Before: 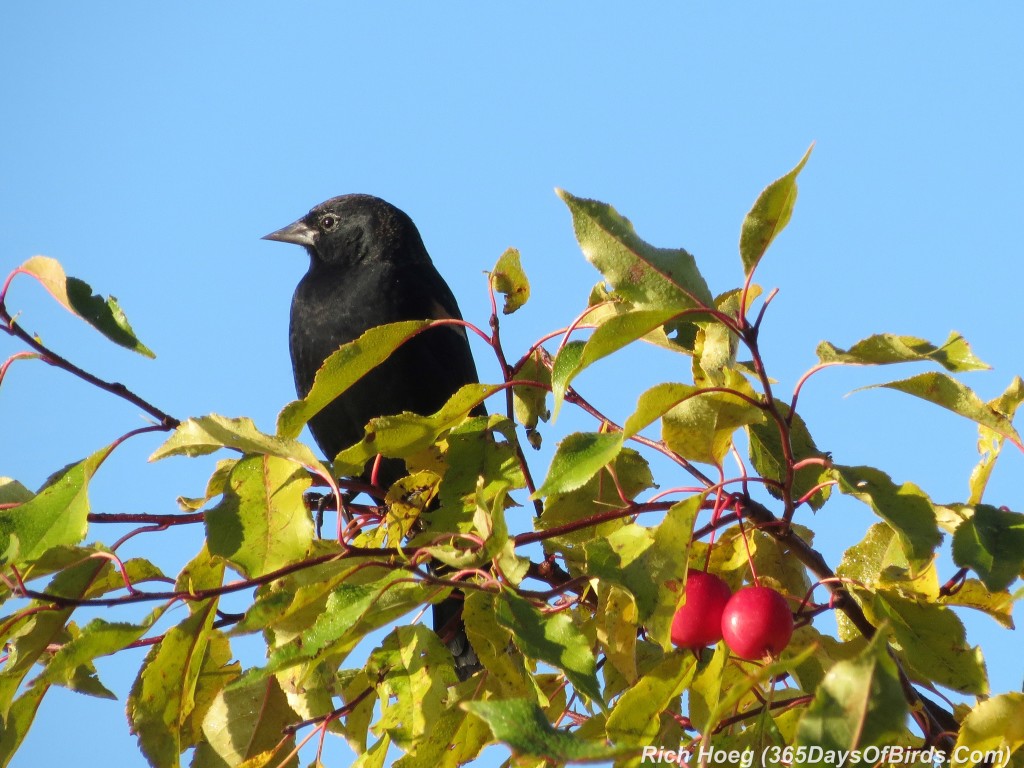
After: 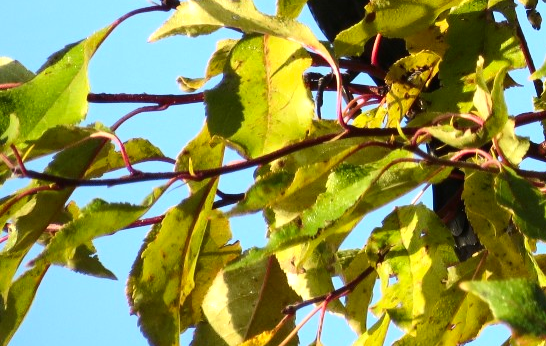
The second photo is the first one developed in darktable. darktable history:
tone equalizer: -8 EV -0.417 EV, -7 EV -0.389 EV, -6 EV -0.333 EV, -5 EV -0.222 EV, -3 EV 0.222 EV, -2 EV 0.333 EV, -1 EV 0.389 EV, +0 EV 0.417 EV, edges refinement/feathering 500, mask exposure compensation -1.57 EV, preserve details no
crop and rotate: top 54.778%, right 46.61%, bottom 0.159%
contrast brightness saturation: contrast 0.15, brightness -0.01, saturation 0.1
